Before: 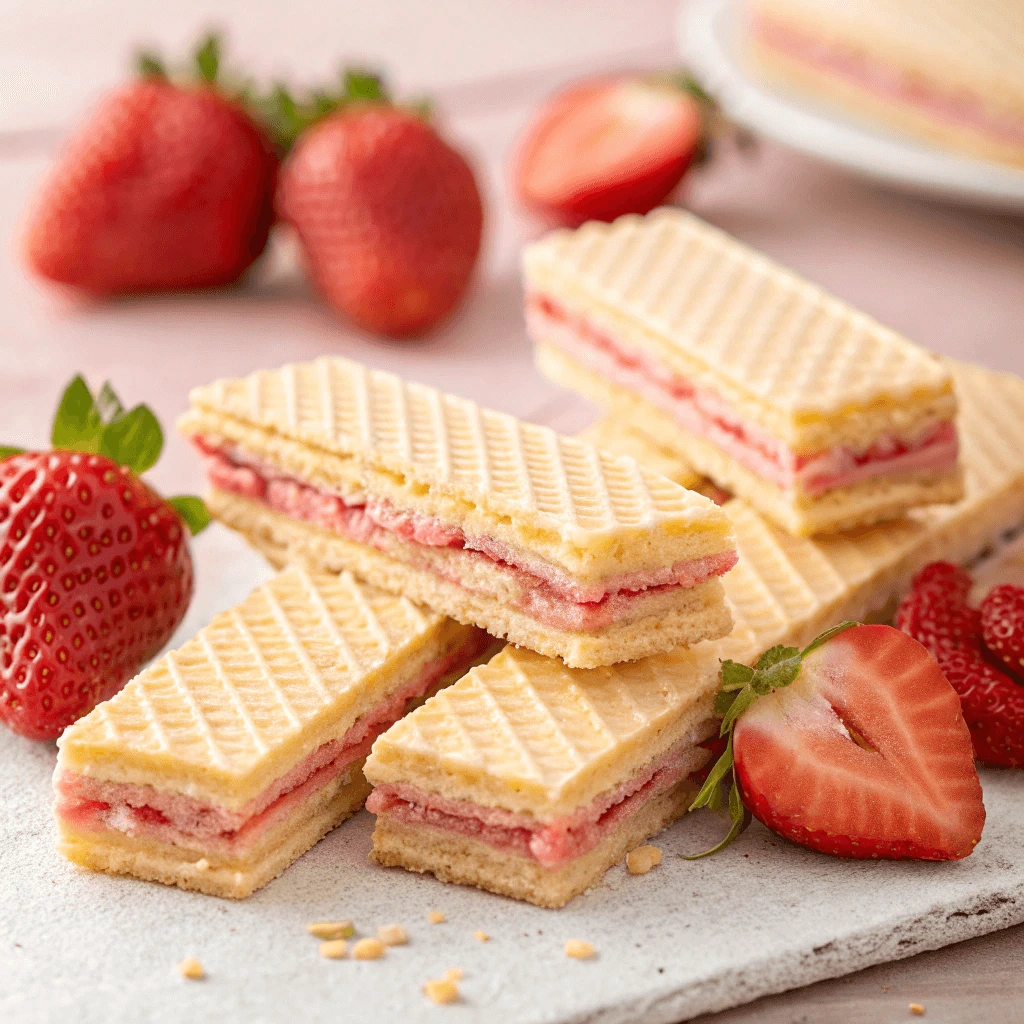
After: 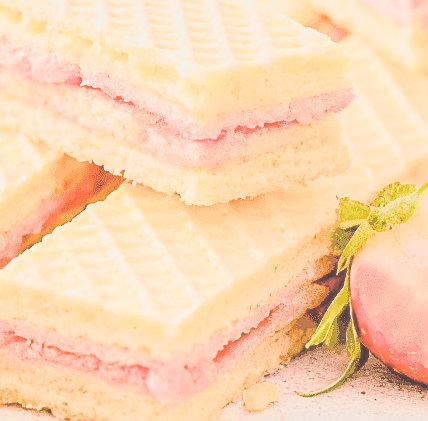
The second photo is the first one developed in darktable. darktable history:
crop: left 37.41%, top 45.294%, right 20.732%, bottom 13.57%
contrast brightness saturation: brightness 0.99
filmic rgb: black relative exposure -7.65 EV, white relative exposure 4.56 EV, threshold 2.94 EV, hardness 3.61, color science v4 (2020), enable highlight reconstruction true
tone equalizer: -7 EV 0.143 EV, -6 EV 0.598 EV, -5 EV 1.12 EV, -4 EV 1.36 EV, -3 EV 1.15 EV, -2 EV 0.6 EV, -1 EV 0.152 EV, edges refinement/feathering 500, mask exposure compensation -1.57 EV, preserve details no
exposure: black level correction 0.017, exposure -0.009 EV, compensate highlight preservation false
local contrast: on, module defaults
sharpen: on, module defaults
